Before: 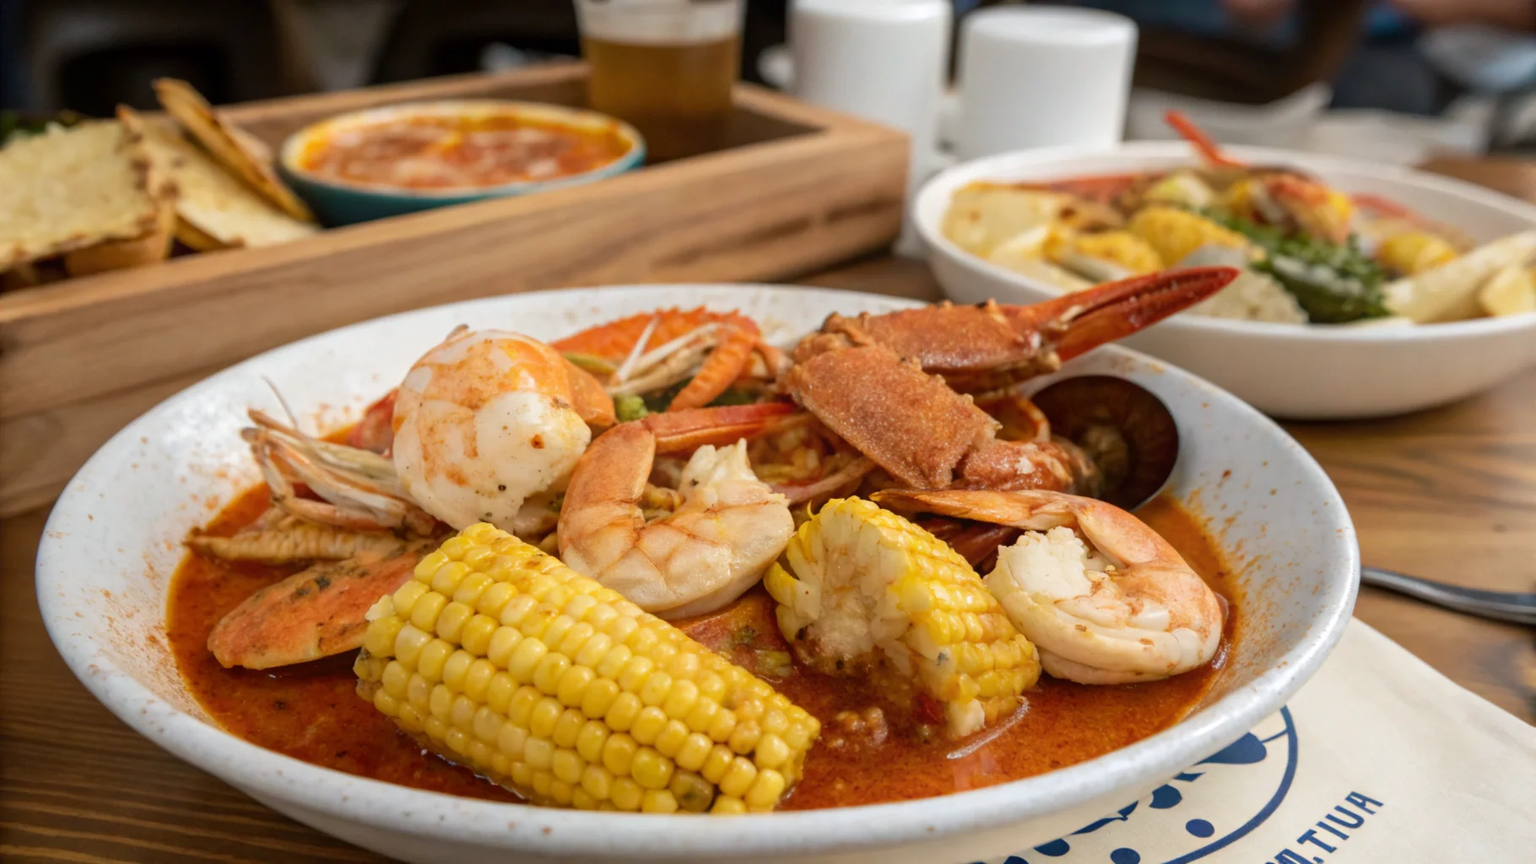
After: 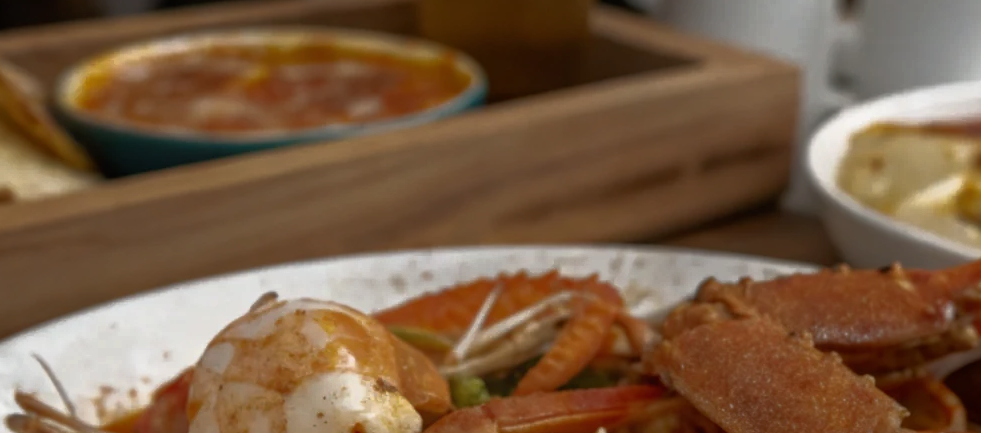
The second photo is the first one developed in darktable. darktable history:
crop: left 15.306%, top 9.065%, right 30.789%, bottom 48.638%
base curve: curves: ch0 [(0, 0) (0.564, 0.291) (0.802, 0.731) (1, 1)]
